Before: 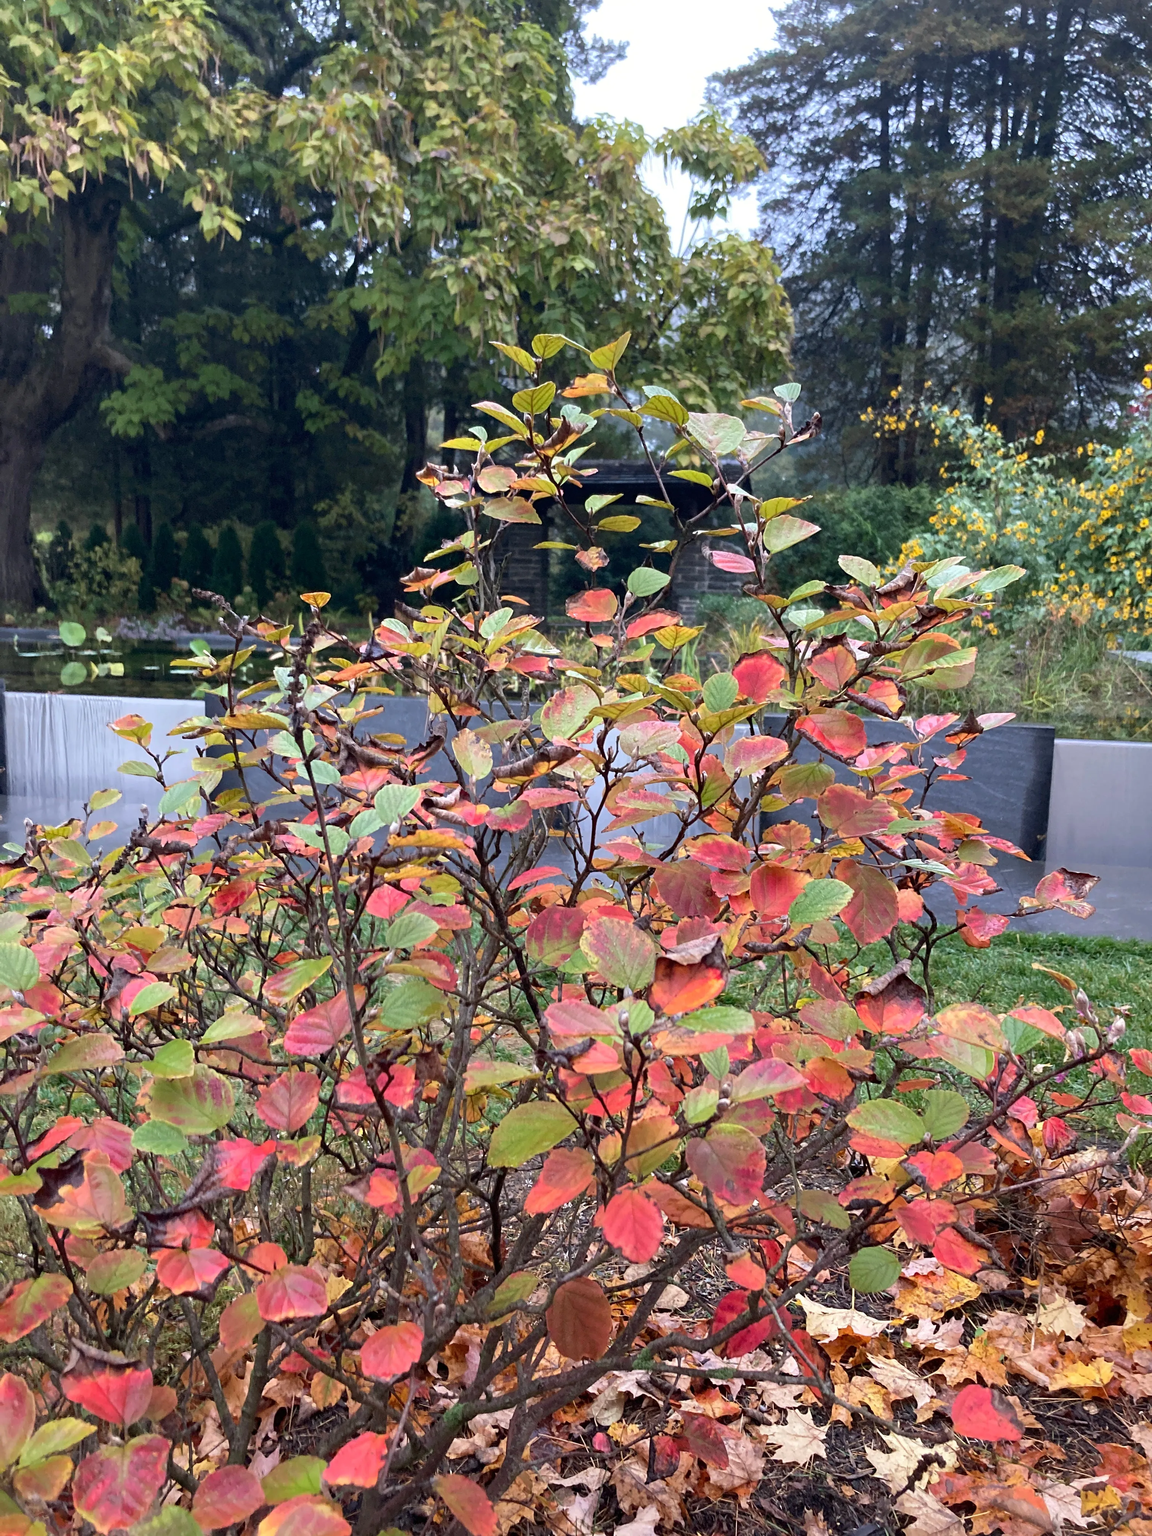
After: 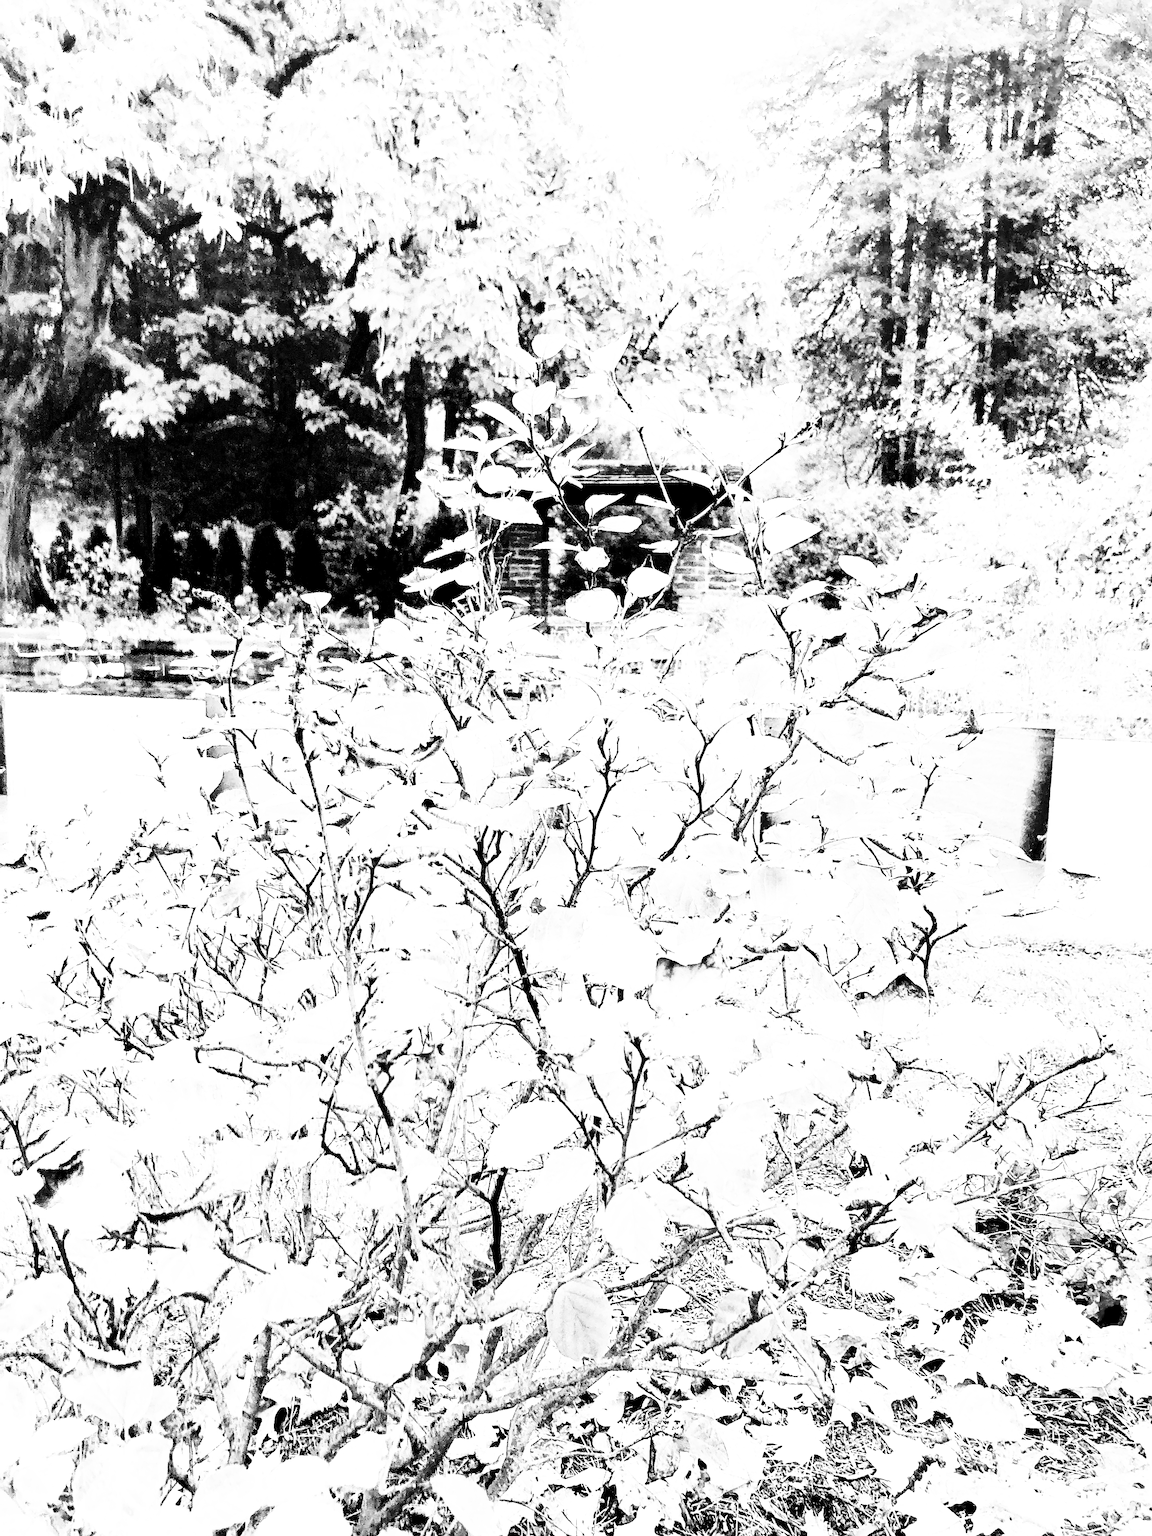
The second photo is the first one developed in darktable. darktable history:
sharpen: on, module defaults
base curve: curves: ch0 [(0, 0) (0.012, 0.01) (0.073, 0.168) (0.31, 0.711) (0.645, 0.957) (1, 1)], preserve colors none
contrast brightness saturation: contrast 0.53, brightness 0.47, saturation -1
exposure: black level correction 0.016, exposure 1.774 EV, compensate highlight preservation false
